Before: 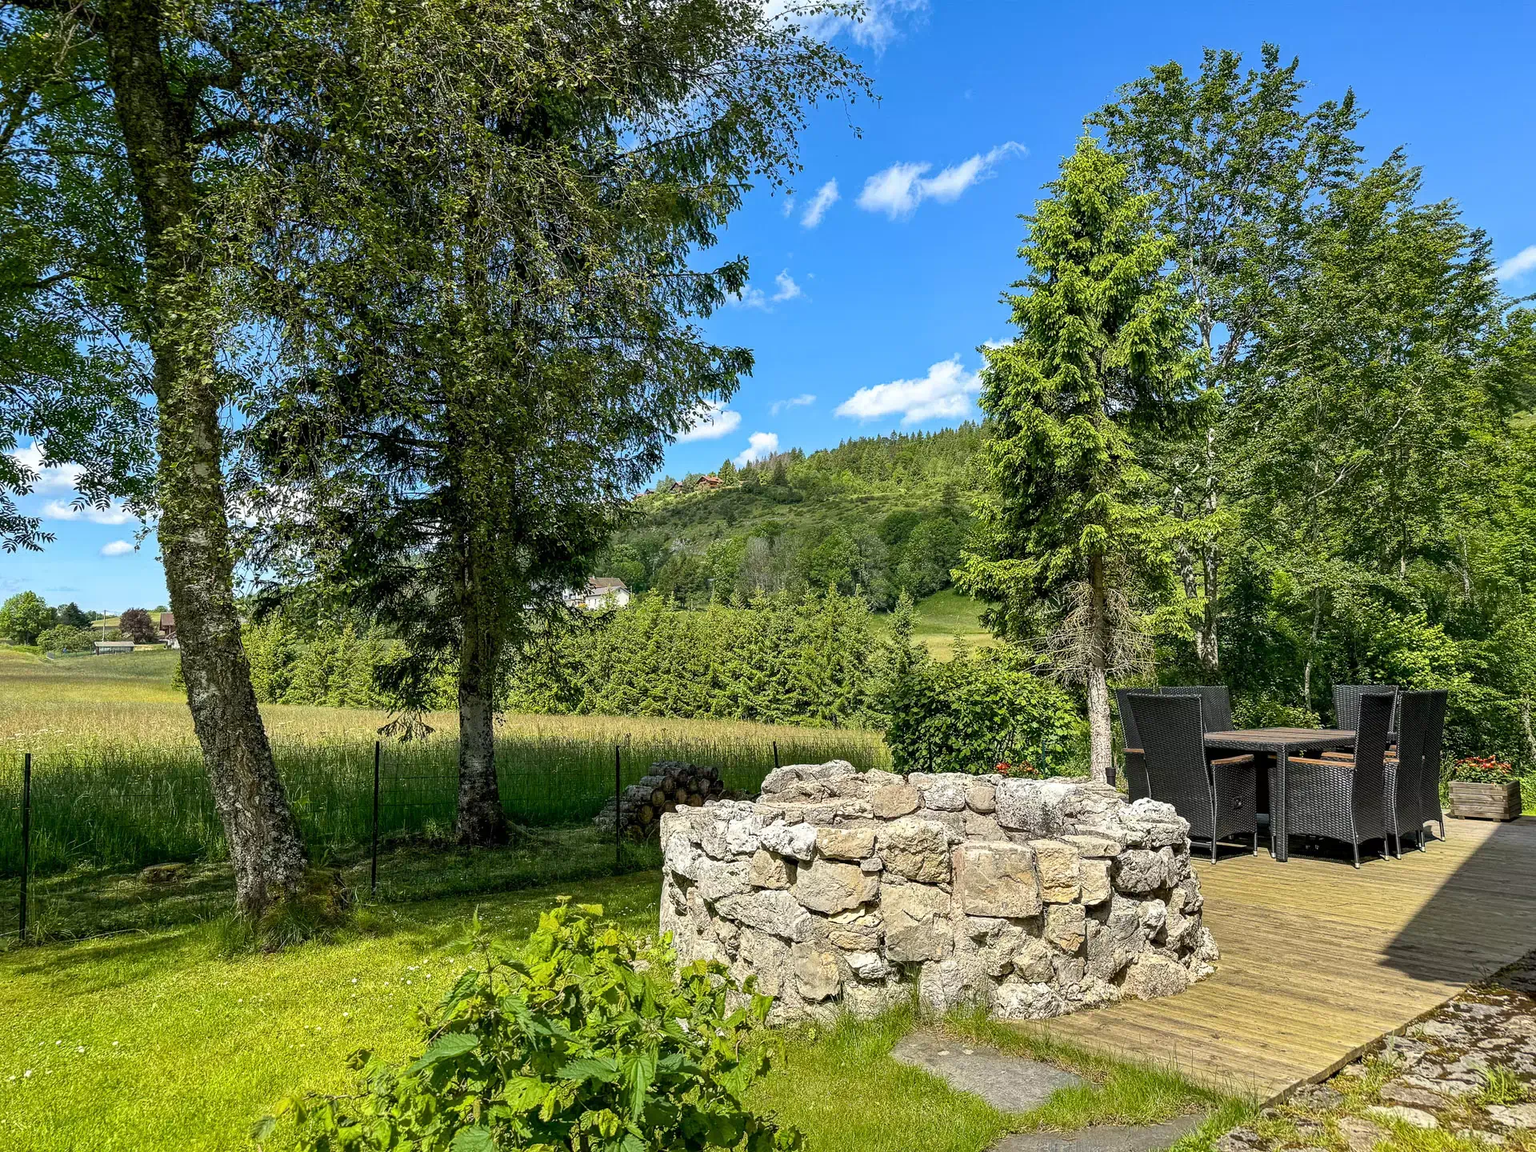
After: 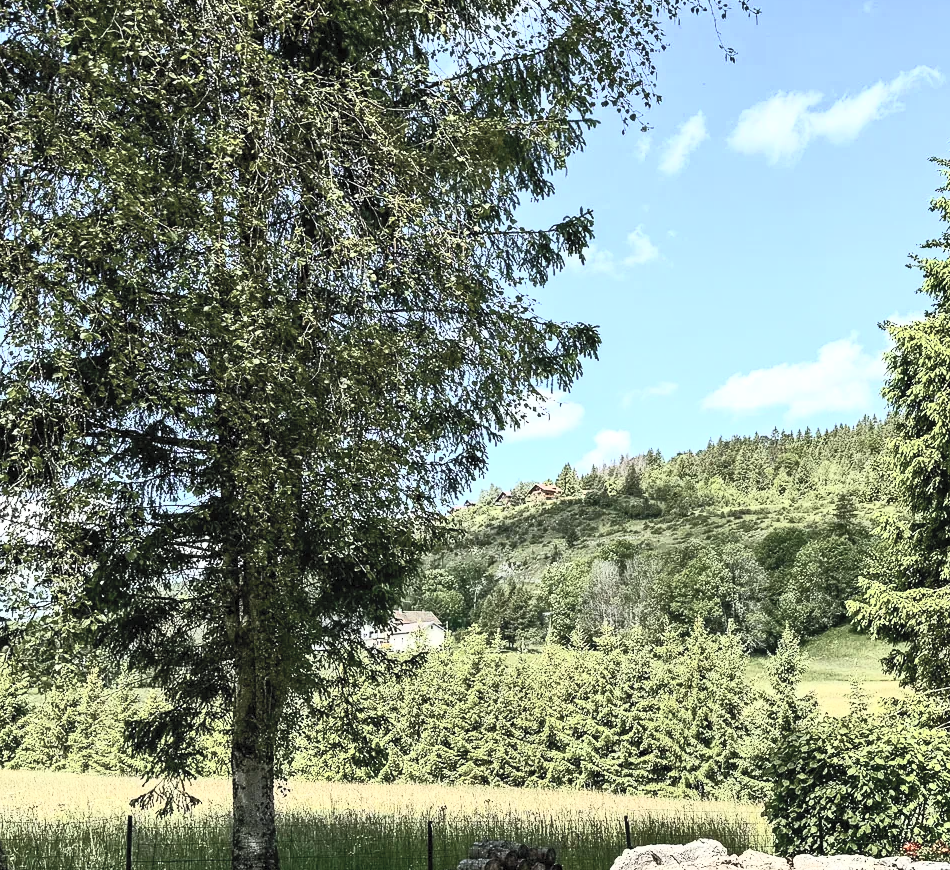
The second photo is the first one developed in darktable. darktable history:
contrast brightness saturation: contrast 0.588, brightness 0.566, saturation -0.347
shadows and highlights: radius 265.5, soften with gaussian
crop: left 17.815%, top 7.72%, right 32.656%, bottom 31.798%
